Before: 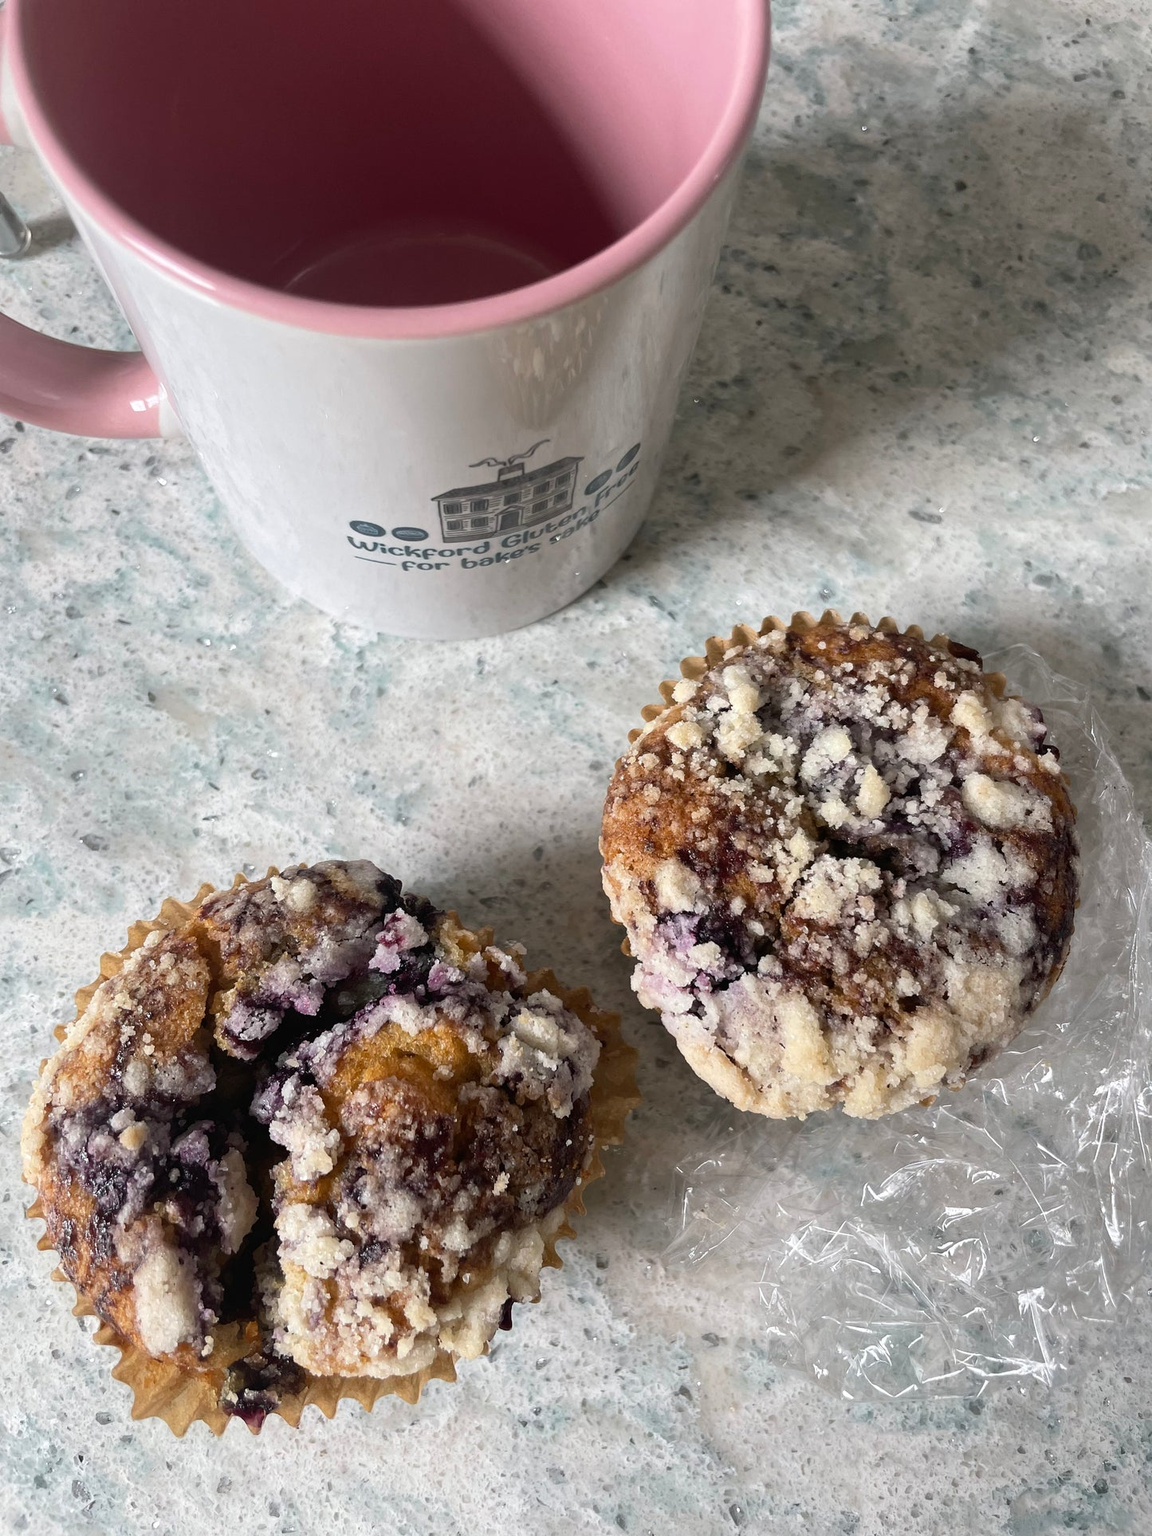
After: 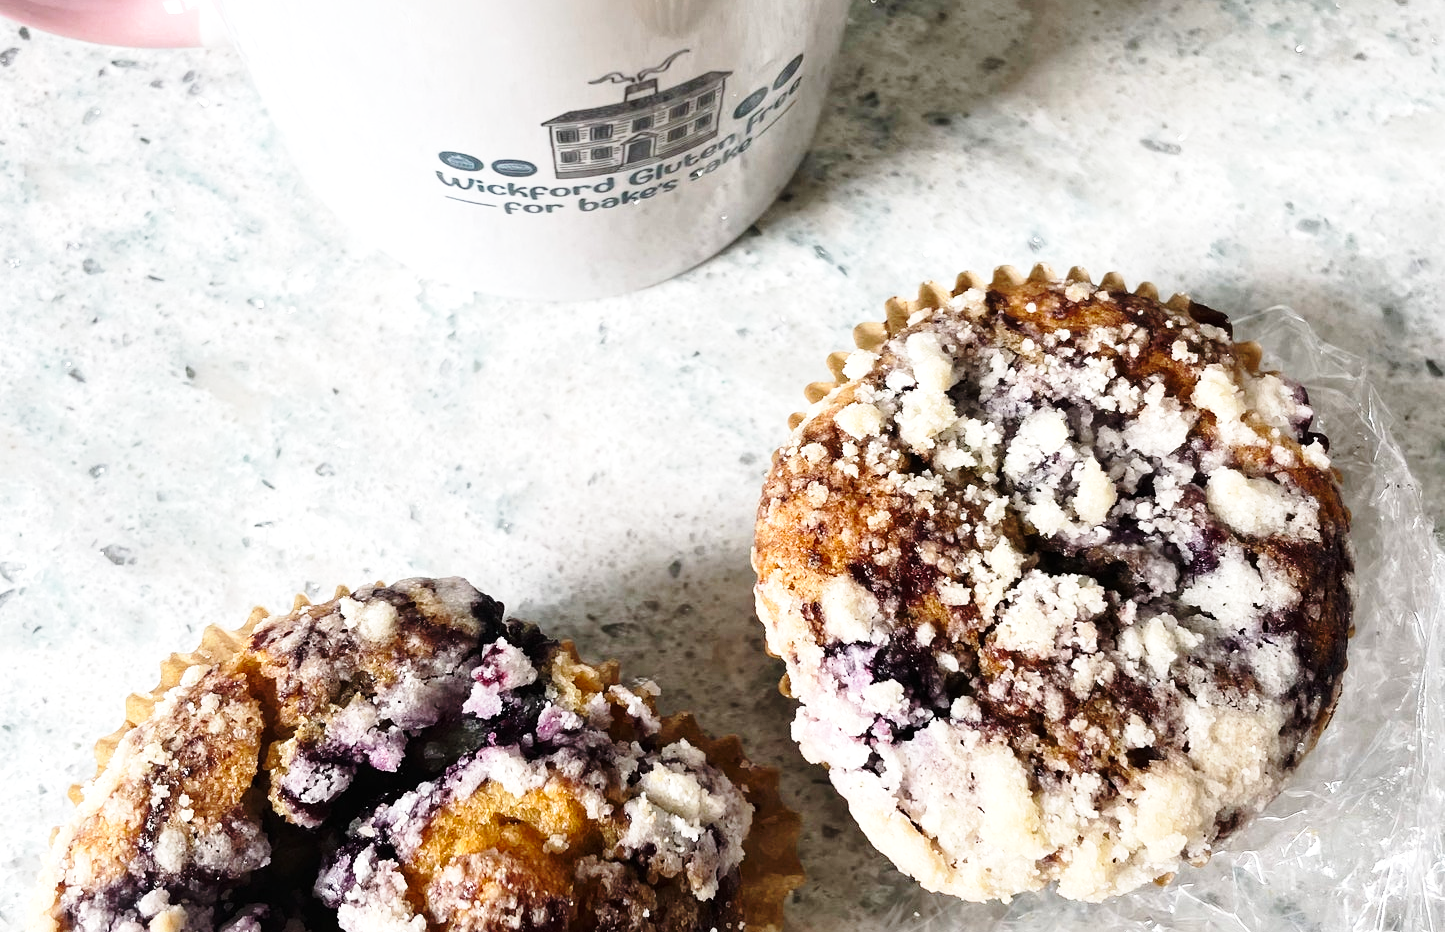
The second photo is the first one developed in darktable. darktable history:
local contrast: mode bilateral grid, contrast 15, coarseness 36, detail 105%, midtone range 0.2
base curve: curves: ch0 [(0, 0) (0.028, 0.03) (0.121, 0.232) (0.46, 0.748) (0.859, 0.968) (1, 1)], preserve colors none
tone equalizer: -8 EV -0.417 EV, -7 EV -0.389 EV, -6 EV -0.333 EV, -5 EV -0.222 EV, -3 EV 0.222 EV, -2 EV 0.333 EV, -1 EV 0.389 EV, +0 EV 0.417 EV, edges refinement/feathering 500, mask exposure compensation -1.57 EV, preserve details no
crop and rotate: top 26.056%, bottom 25.543%
